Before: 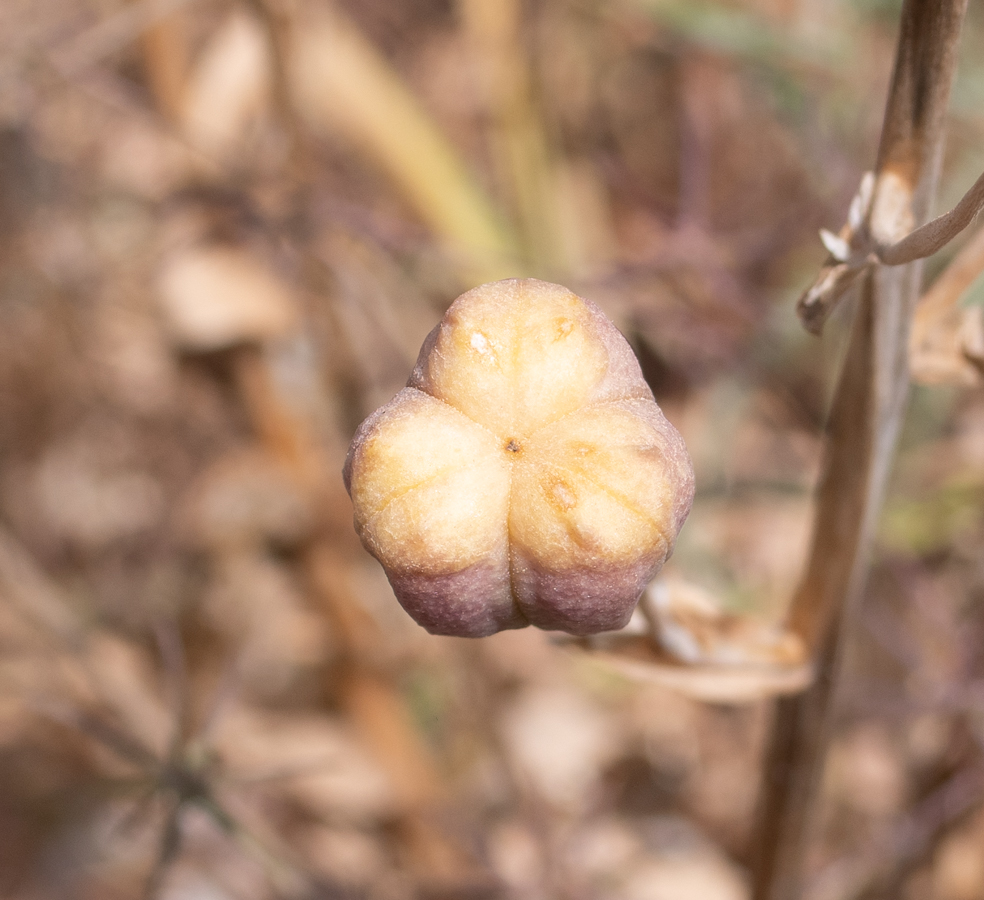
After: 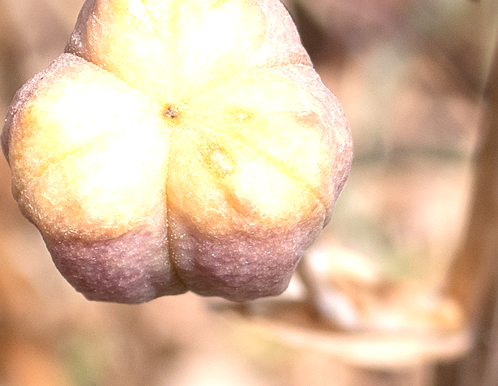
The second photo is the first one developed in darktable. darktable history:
exposure: black level correction 0.001, exposure 0.672 EV, compensate highlight preservation false
sharpen: radius 1.259, amount 0.301, threshold 0.215
crop: left 34.857%, top 37.117%, right 14.525%, bottom 19.961%
